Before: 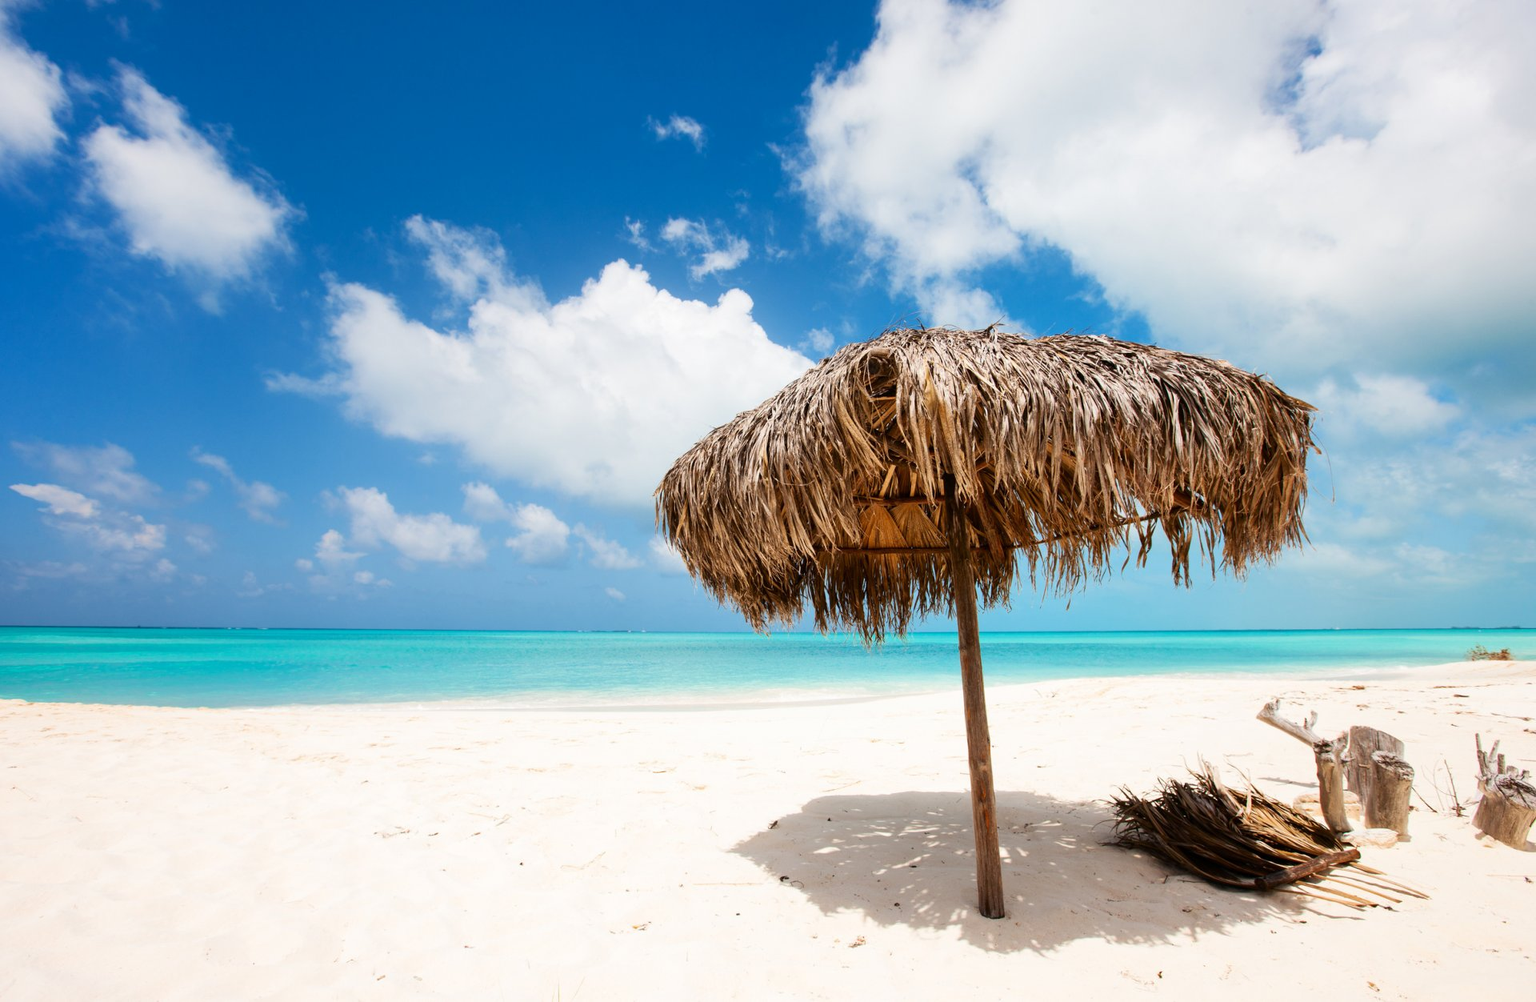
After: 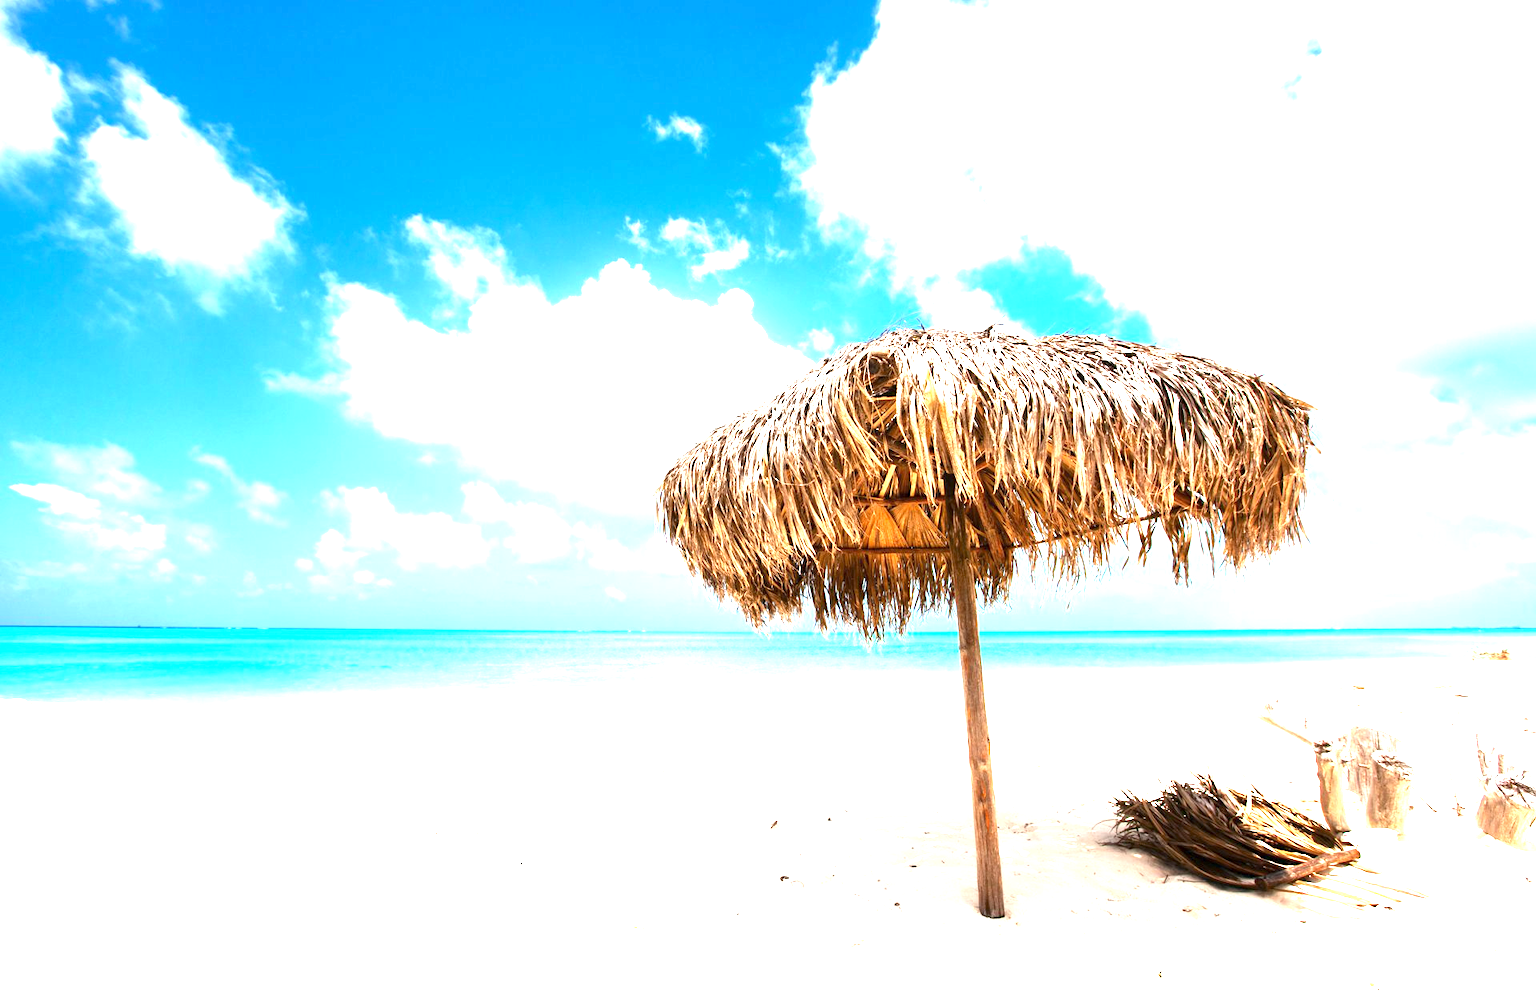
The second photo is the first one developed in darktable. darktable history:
exposure: exposure 1.996 EV, compensate exposure bias true, compensate highlight preservation false
